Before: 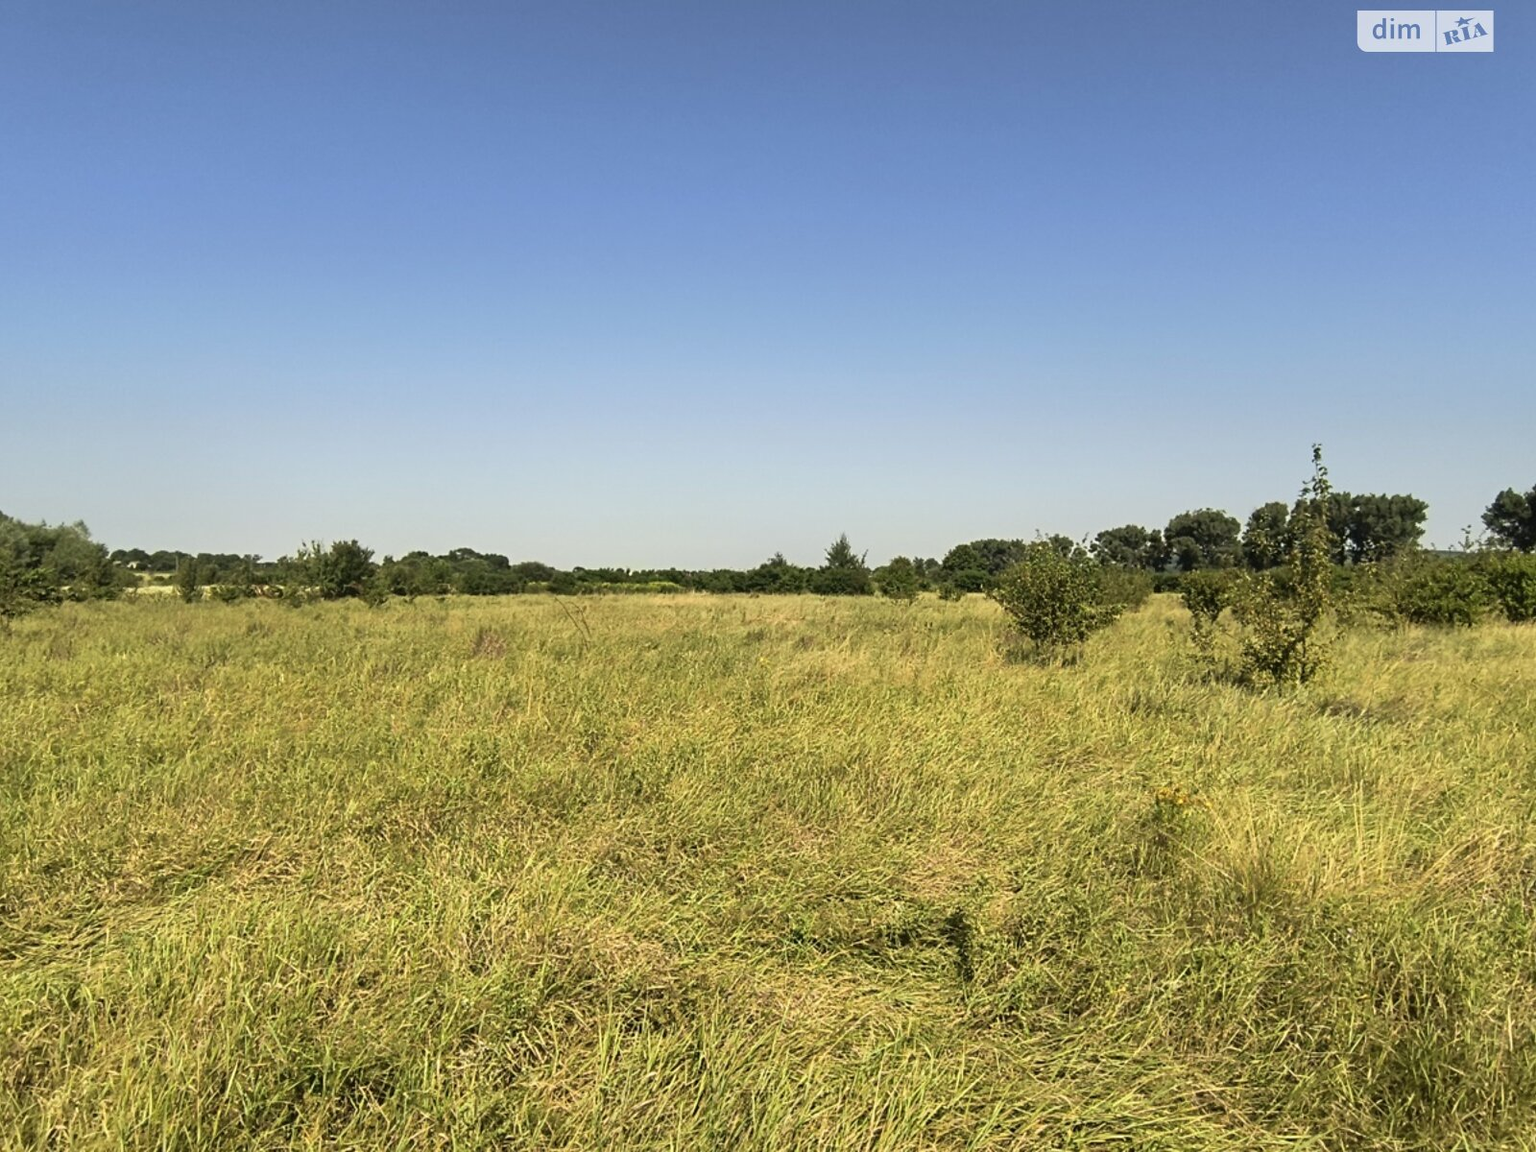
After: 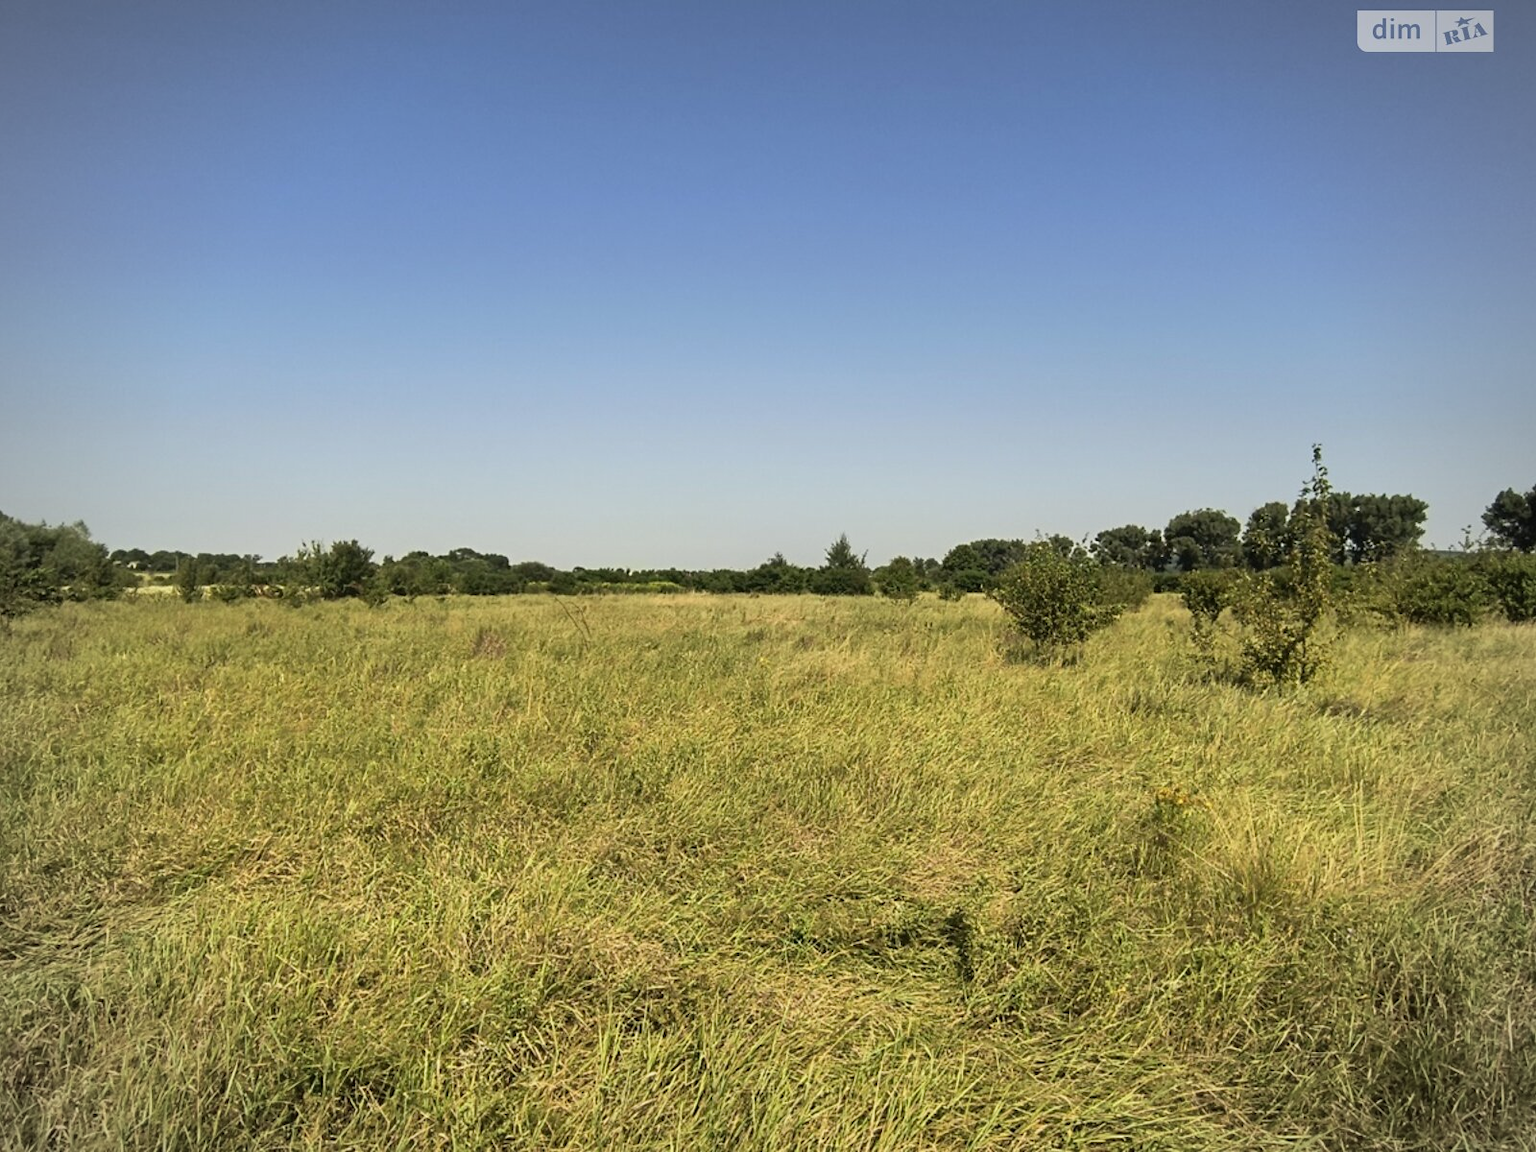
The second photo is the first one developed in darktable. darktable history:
exposure: exposure -0.153 EV, compensate highlight preservation false
vignetting: fall-off radius 63.6%
